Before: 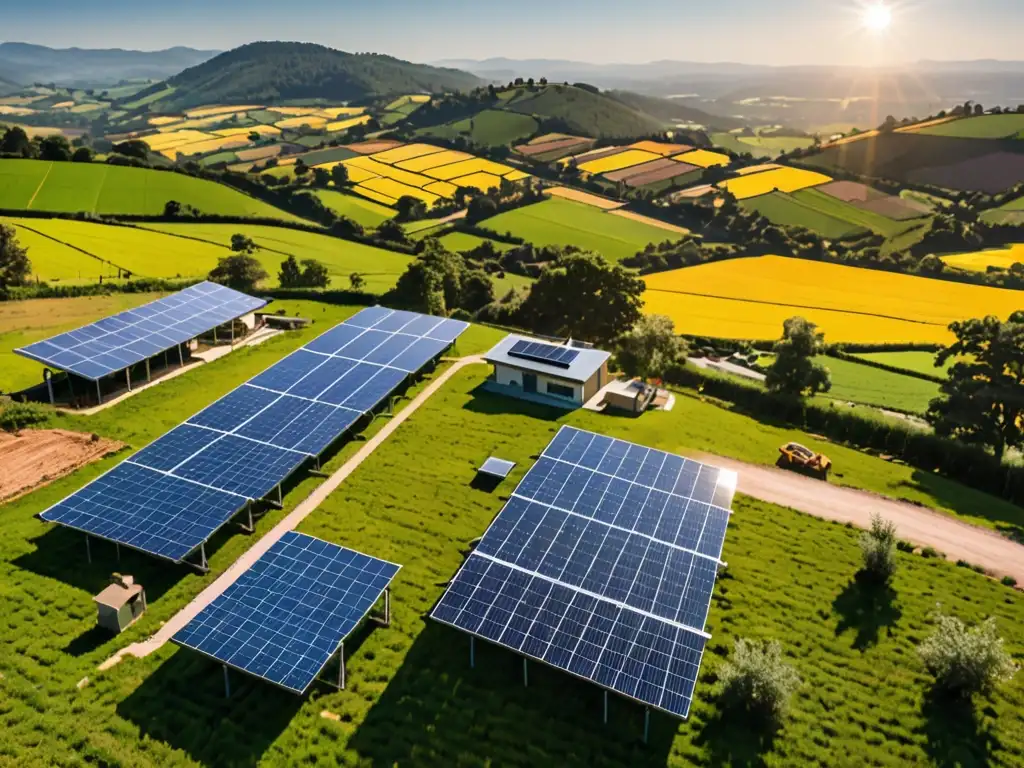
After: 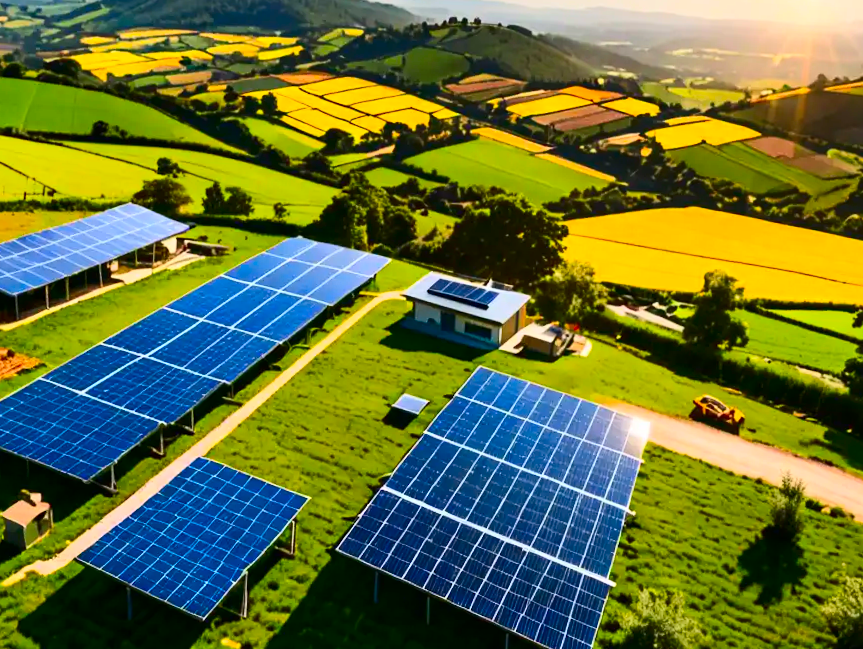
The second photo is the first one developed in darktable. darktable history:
crop and rotate: angle -3.04°, left 5.135%, top 5.182%, right 4.744%, bottom 4.368%
contrast brightness saturation: contrast 0.268, brightness 0.021, saturation 0.864
